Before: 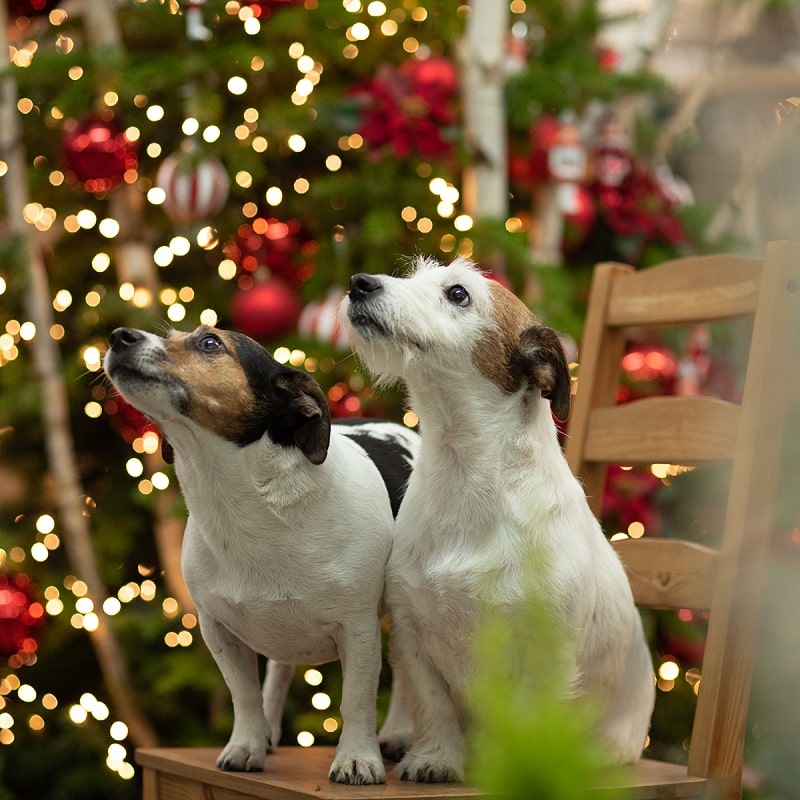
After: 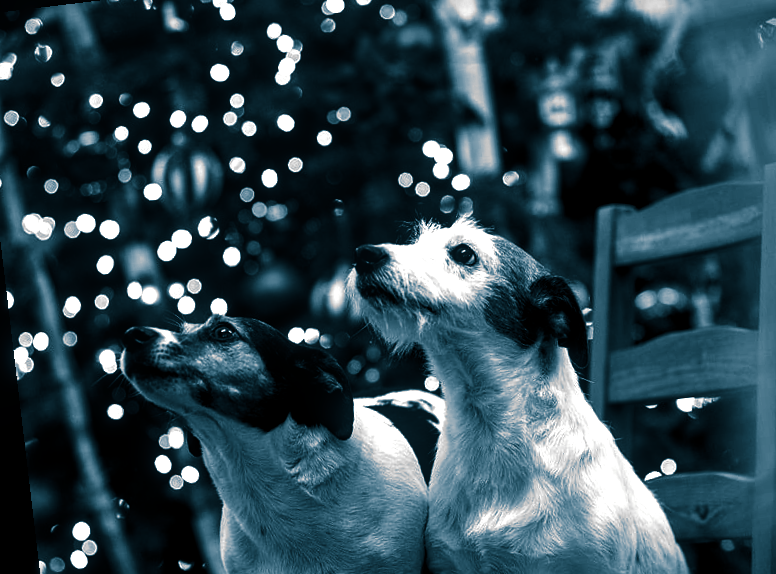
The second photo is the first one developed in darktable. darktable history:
color contrast: green-magenta contrast 0.8, blue-yellow contrast 1.1, unbound 0
split-toning: shadows › hue 212.4°, balance -70
tone equalizer: -8 EV -0.75 EV, -7 EV -0.7 EV, -6 EV -0.6 EV, -5 EV -0.4 EV, -3 EV 0.4 EV, -2 EV 0.6 EV, -1 EV 0.7 EV, +0 EV 0.75 EV, edges refinement/feathering 500, mask exposure compensation -1.57 EV, preserve details no
crop: left 3.015%, top 8.969%, right 9.647%, bottom 26.457%
white balance: red 0.986, blue 1.01
local contrast: on, module defaults
contrast brightness saturation: contrast -0.03, brightness -0.59, saturation -1
rotate and perspective: rotation -6.83°, automatic cropping off
